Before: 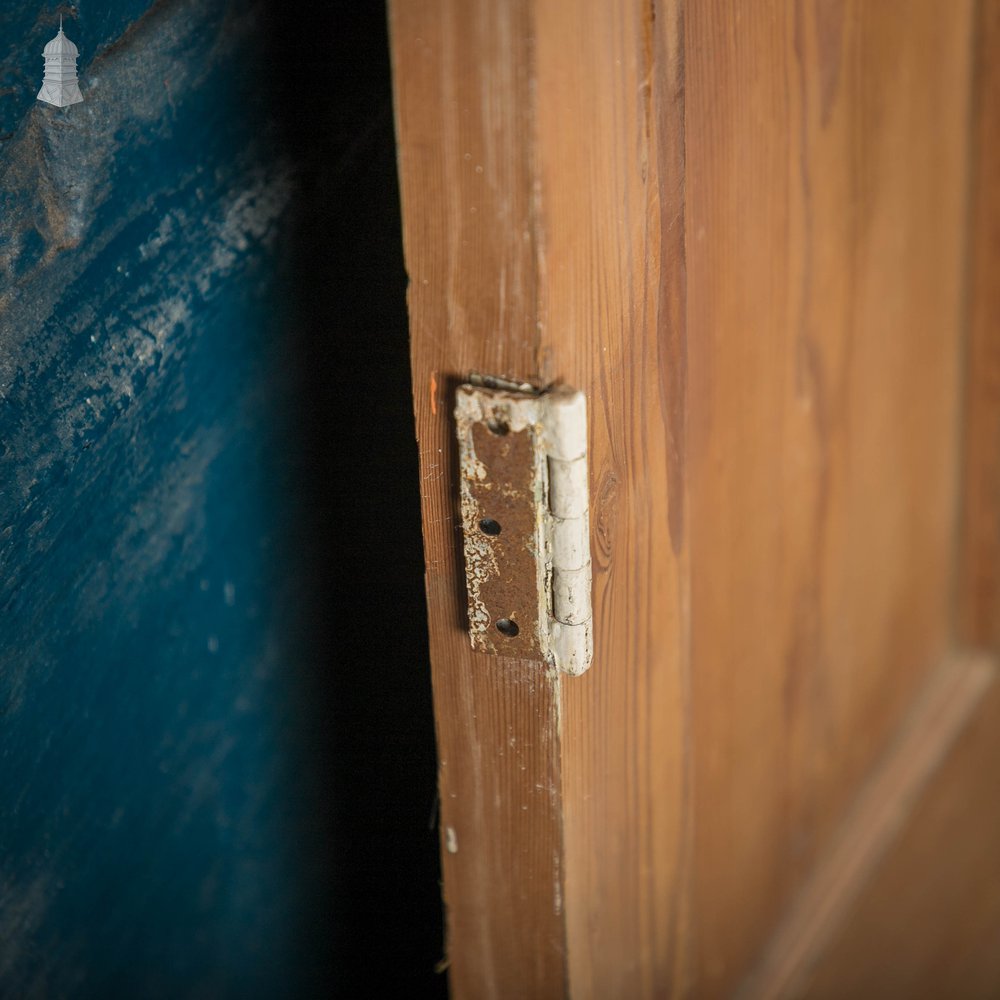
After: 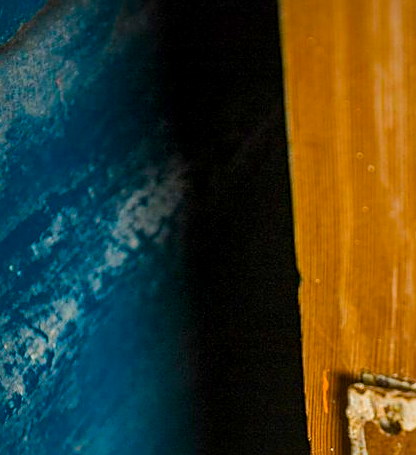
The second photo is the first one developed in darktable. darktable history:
crop and rotate: left 10.831%, top 0.104%, right 47.484%, bottom 54.36%
color balance rgb: linear chroma grading › global chroma 15.541%, perceptual saturation grading › global saturation 37.155%, perceptual saturation grading › shadows 34.642%, perceptual brilliance grading › mid-tones 10.077%, perceptual brilliance grading › shadows 14.698%, global vibrance 14.325%
sharpen: on, module defaults
local contrast: mode bilateral grid, contrast 20, coarseness 50, detail 150%, midtone range 0.2
